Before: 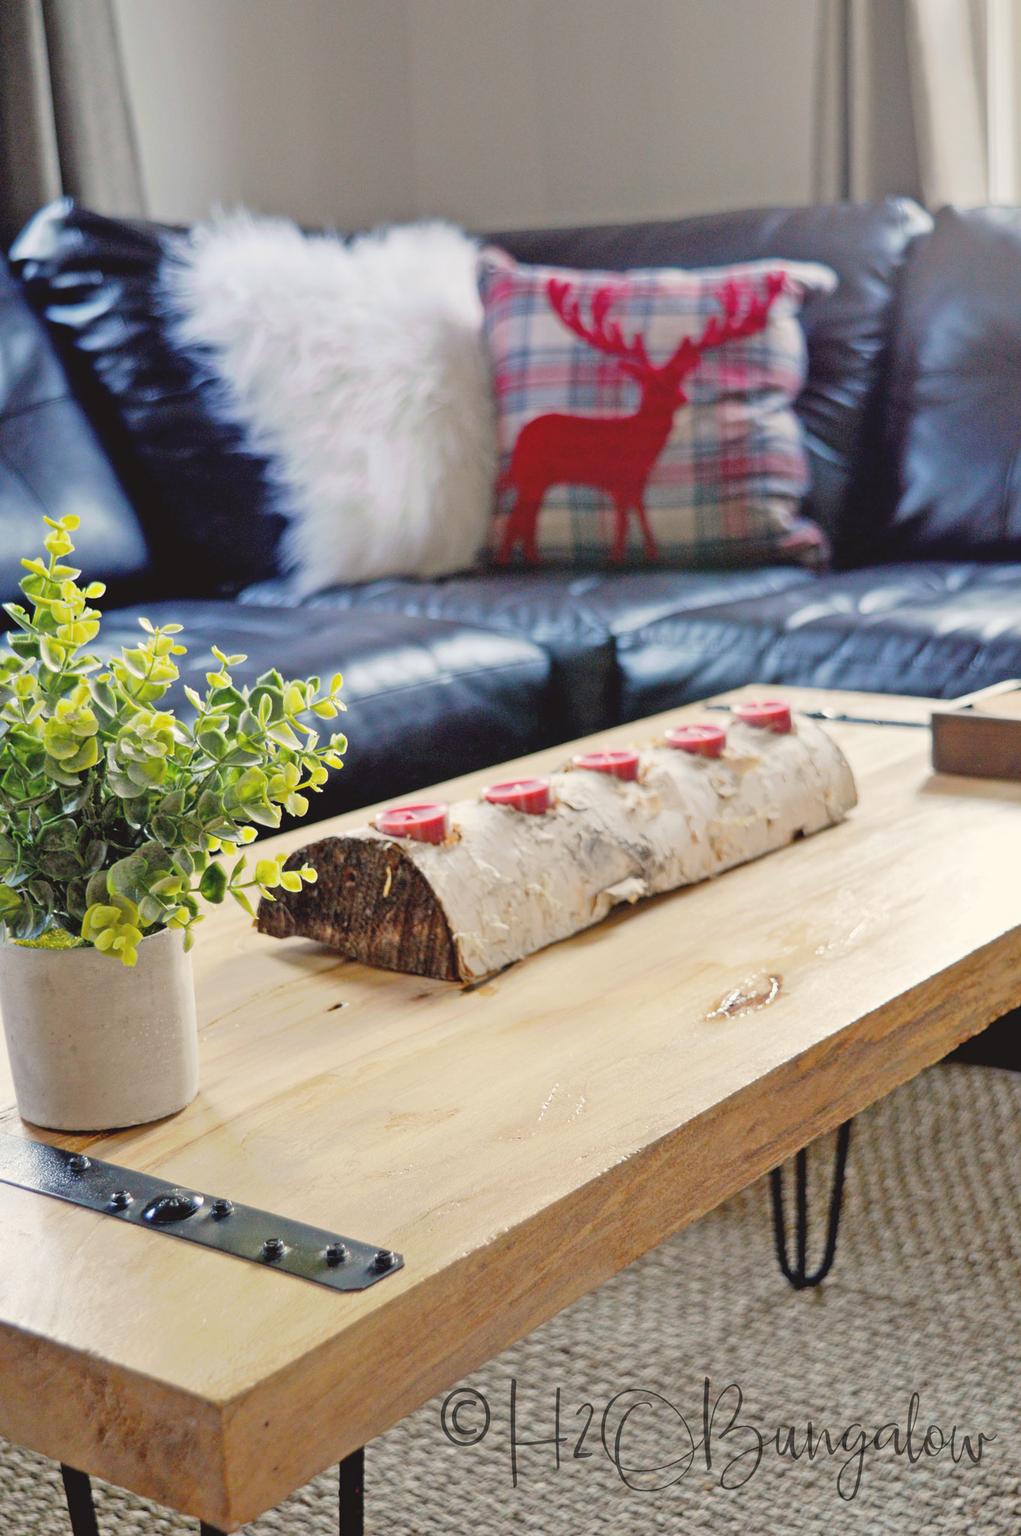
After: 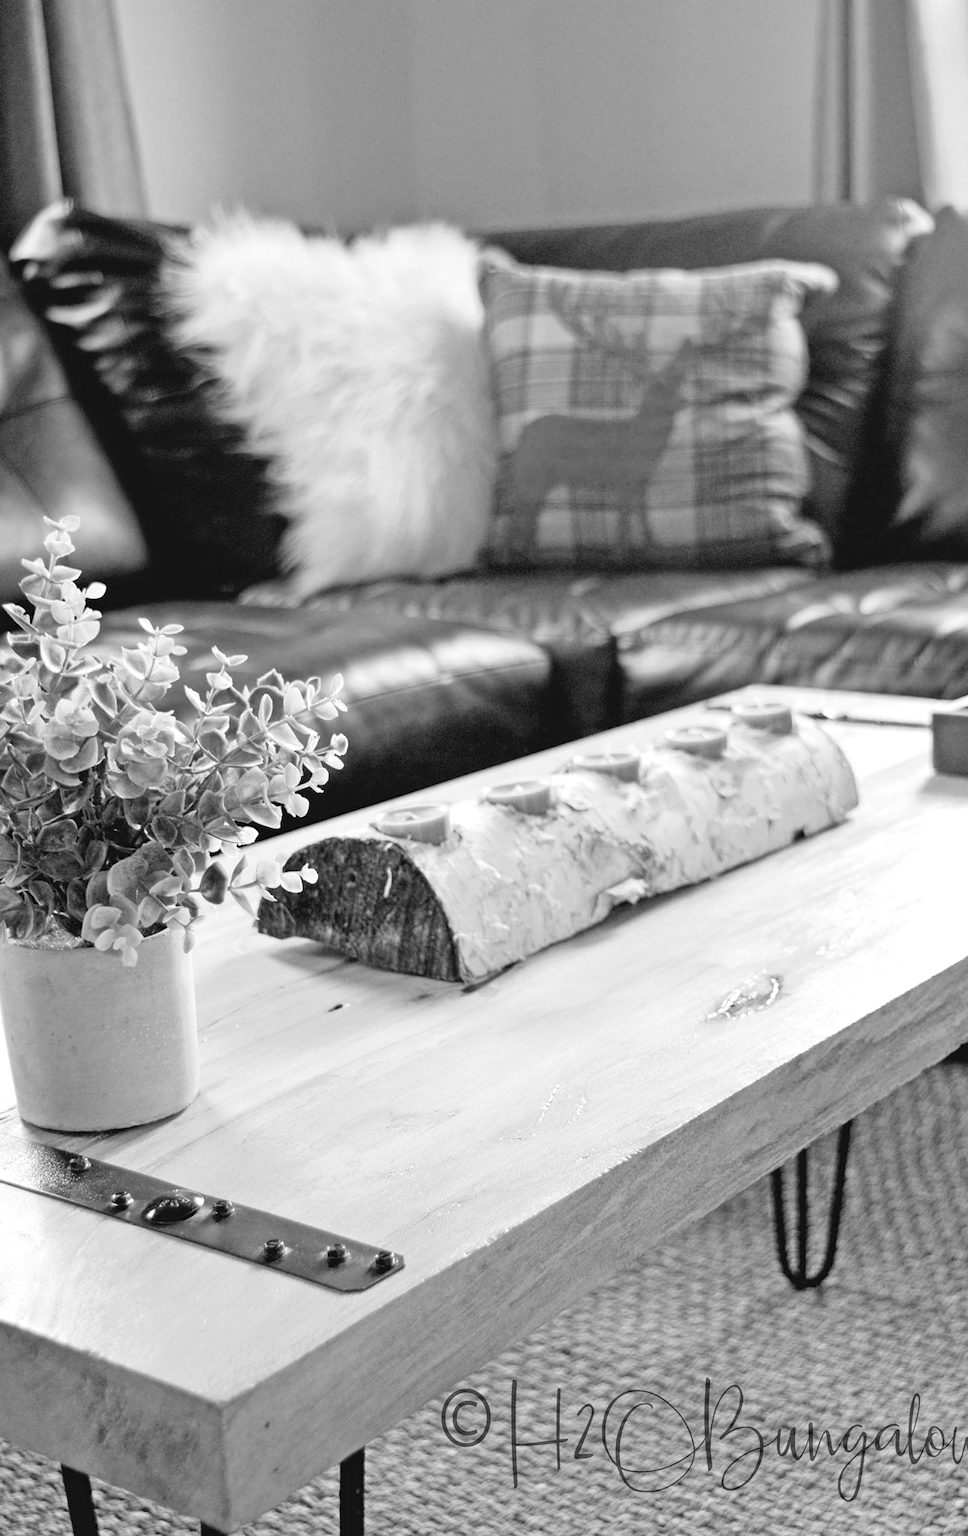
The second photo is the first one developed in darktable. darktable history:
color balance rgb: perceptual saturation grading › global saturation 40%, global vibrance 15%
crop and rotate: right 5.167%
exposure: black level correction 0.005, exposure 0.286 EV, compensate highlight preservation false
color calibration: output gray [0.714, 0.278, 0, 0], illuminant same as pipeline (D50), adaptation none (bypass)
